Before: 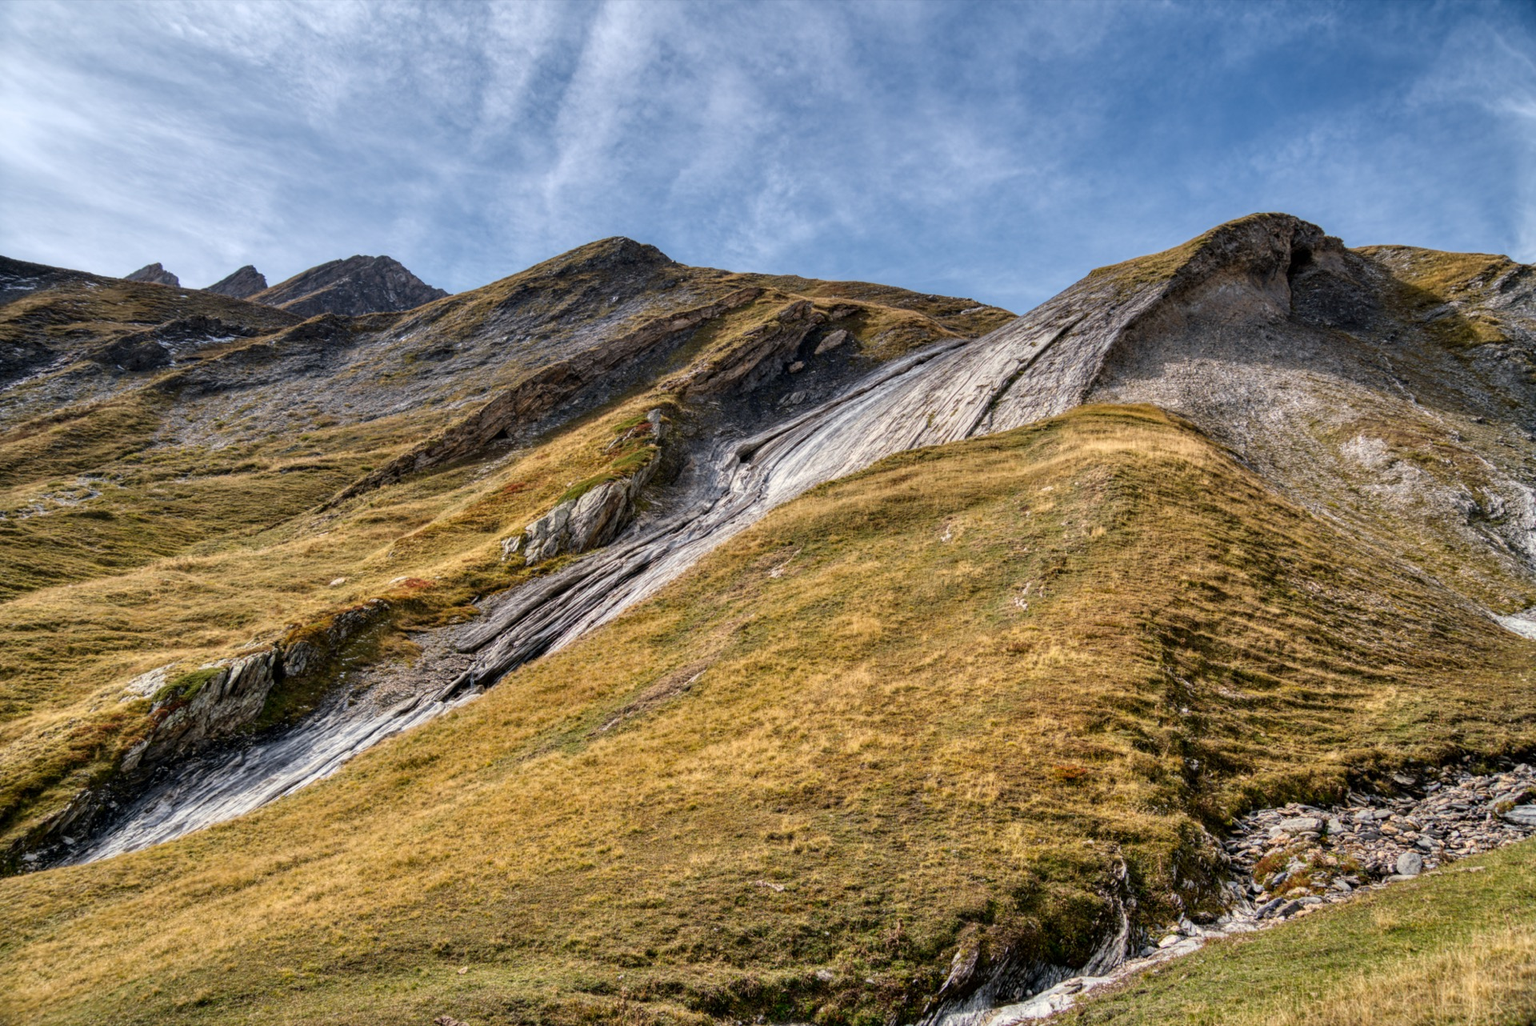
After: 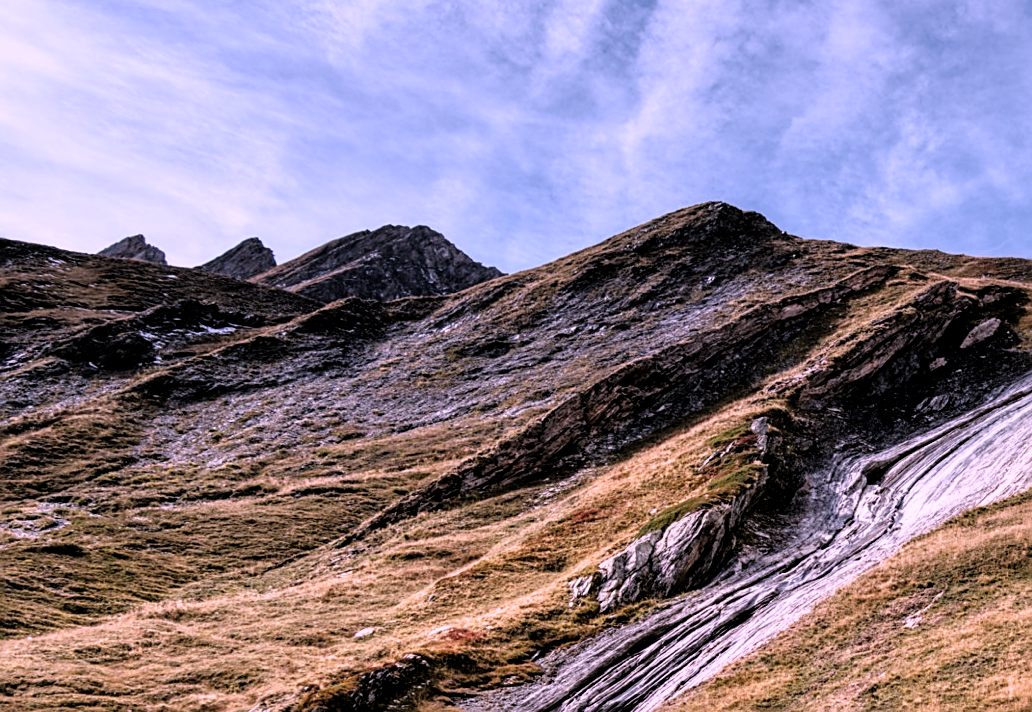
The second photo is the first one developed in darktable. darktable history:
sharpen: on, module defaults
crop and rotate: left 3.04%, top 7.484%, right 43.188%, bottom 36.948%
filmic rgb: black relative exposure -3.67 EV, white relative exposure 2.43 EV, hardness 3.3, contrast in shadows safe
color correction: highlights a* 15.75, highlights b* -20.71
